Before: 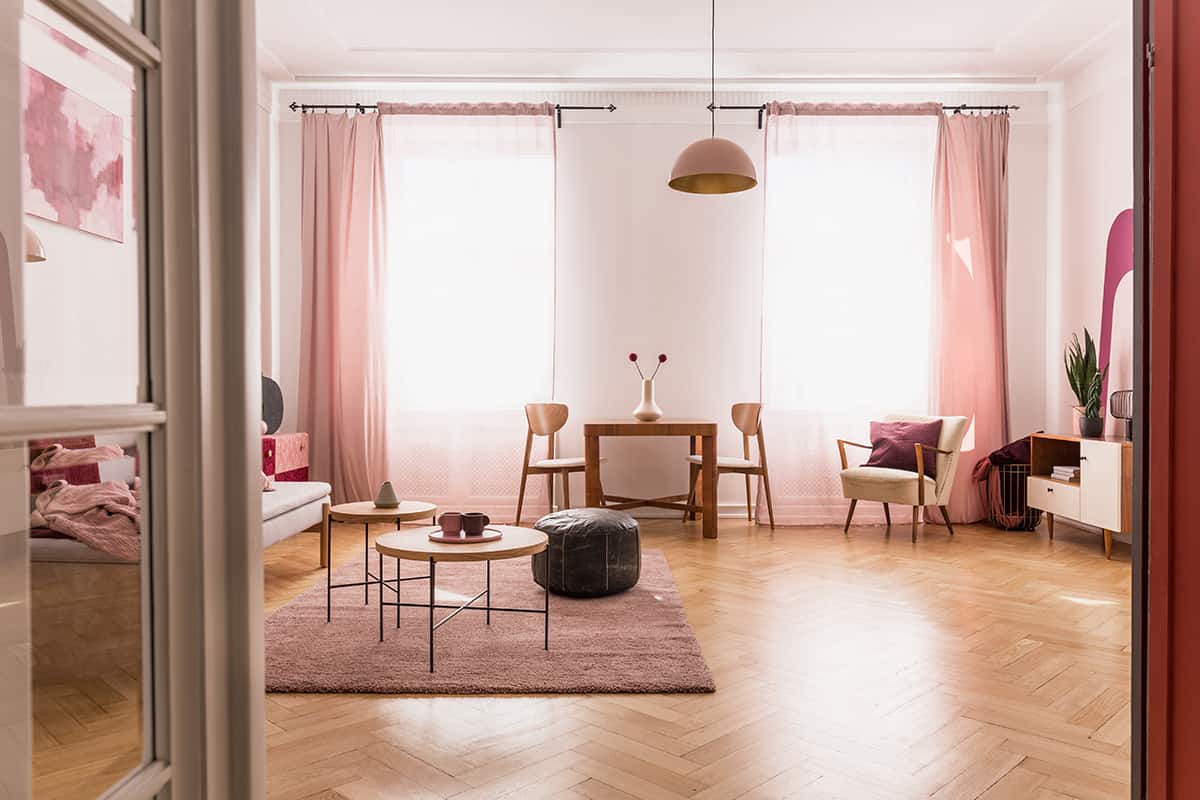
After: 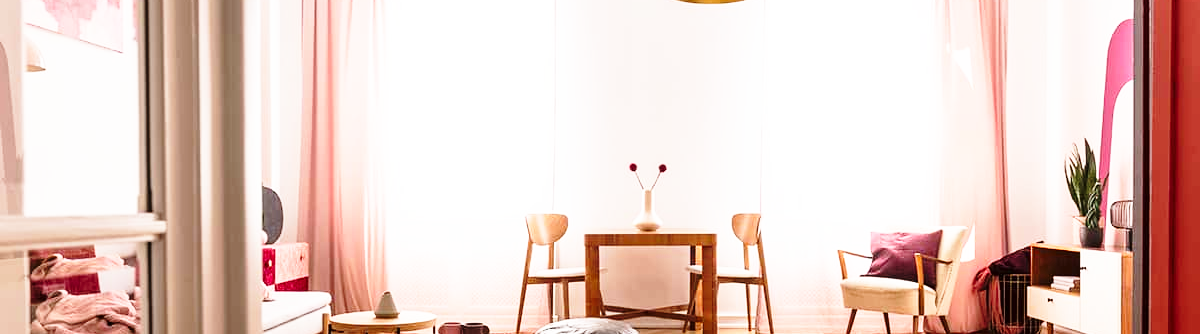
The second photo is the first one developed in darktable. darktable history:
base curve: curves: ch0 [(0, 0) (0.026, 0.03) (0.109, 0.232) (0.351, 0.748) (0.669, 0.968) (1, 1)], preserve colors none
crop and rotate: top 23.84%, bottom 34.294%
